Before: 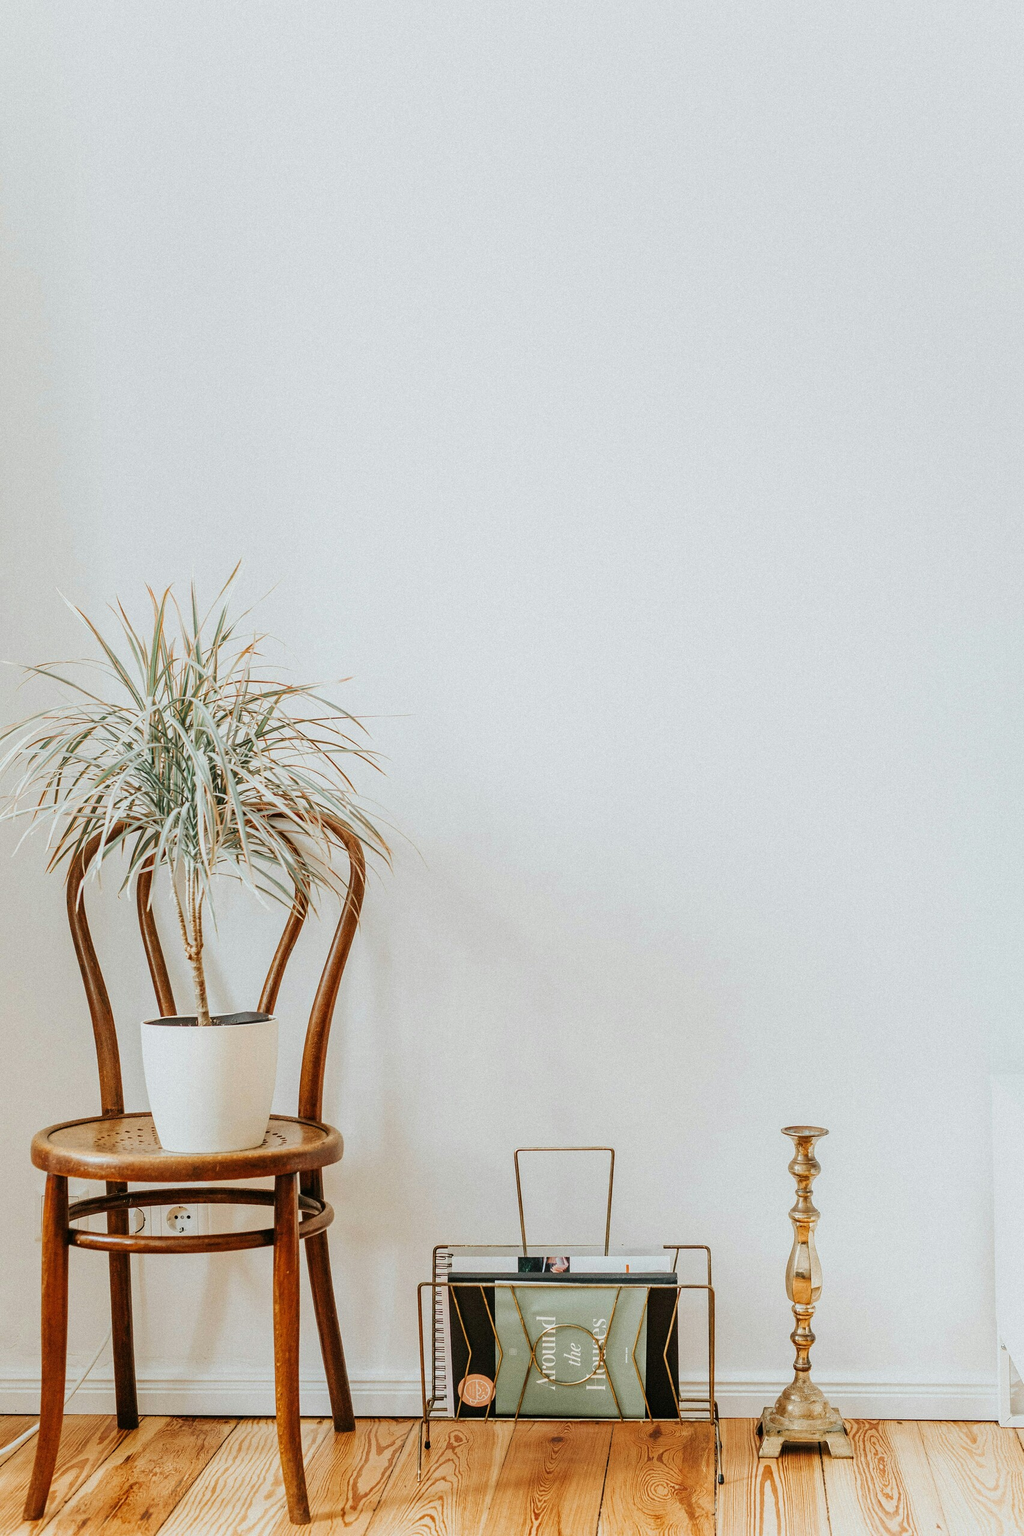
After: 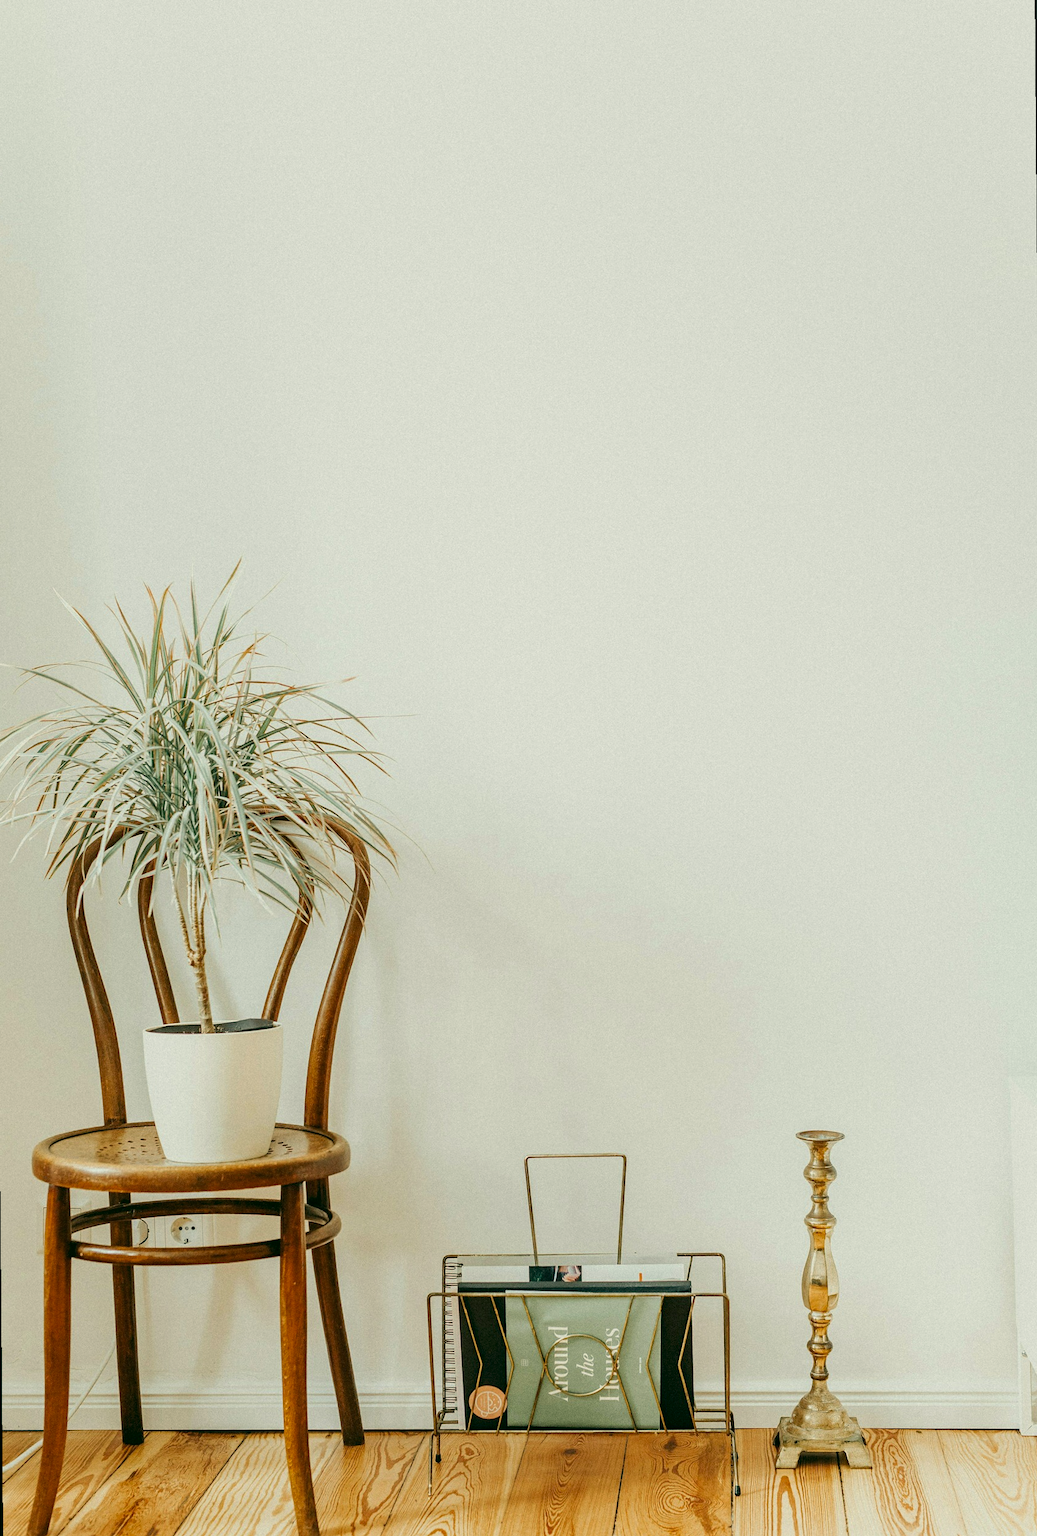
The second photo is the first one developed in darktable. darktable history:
rotate and perspective: rotation -0.45°, automatic cropping original format, crop left 0.008, crop right 0.992, crop top 0.012, crop bottom 0.988
color correction: highlights a* -0.482, highlights b* 9.48, shadows a* -9.48, shadows b* 0.803
